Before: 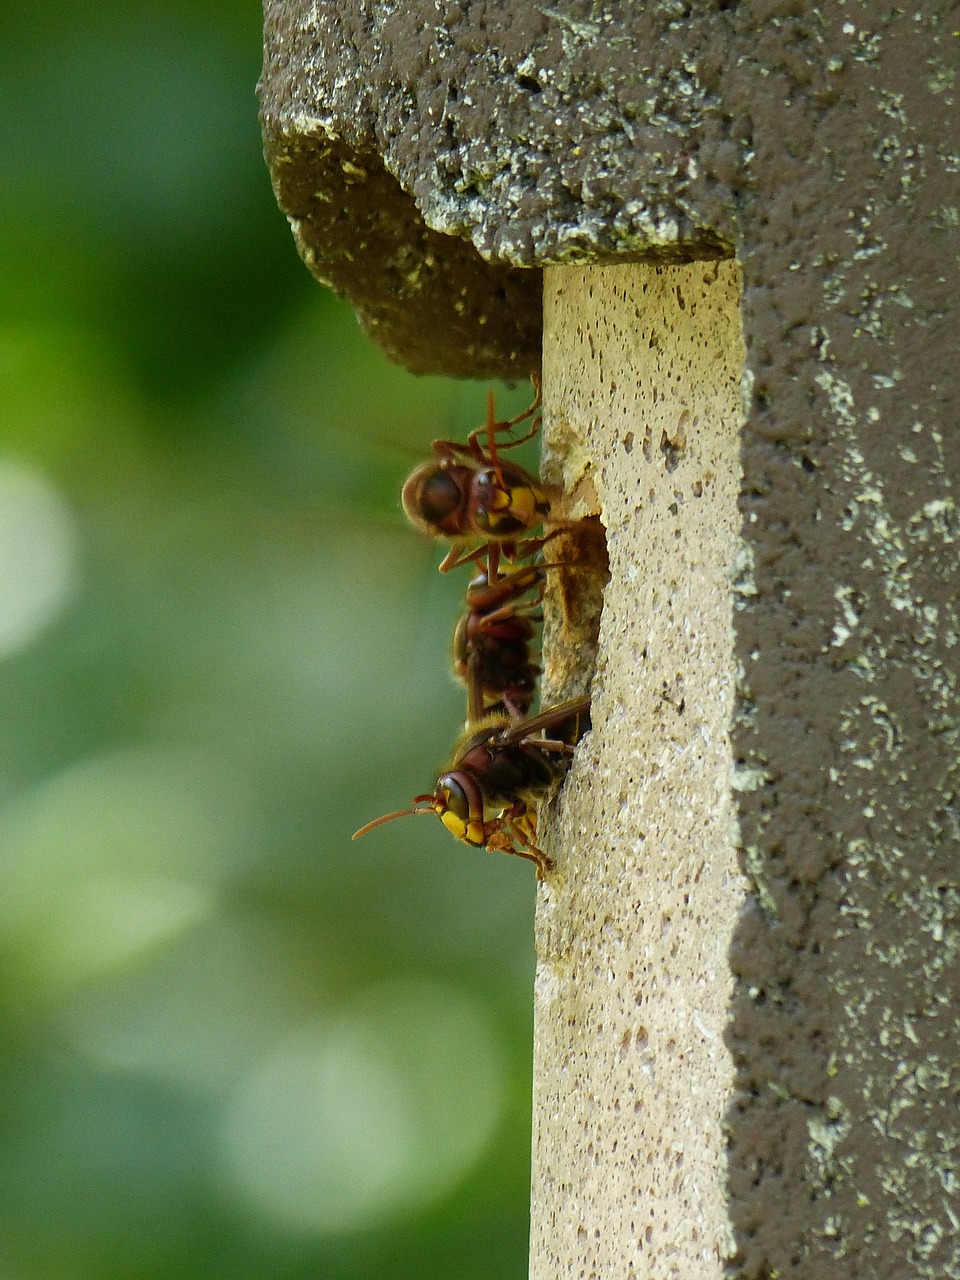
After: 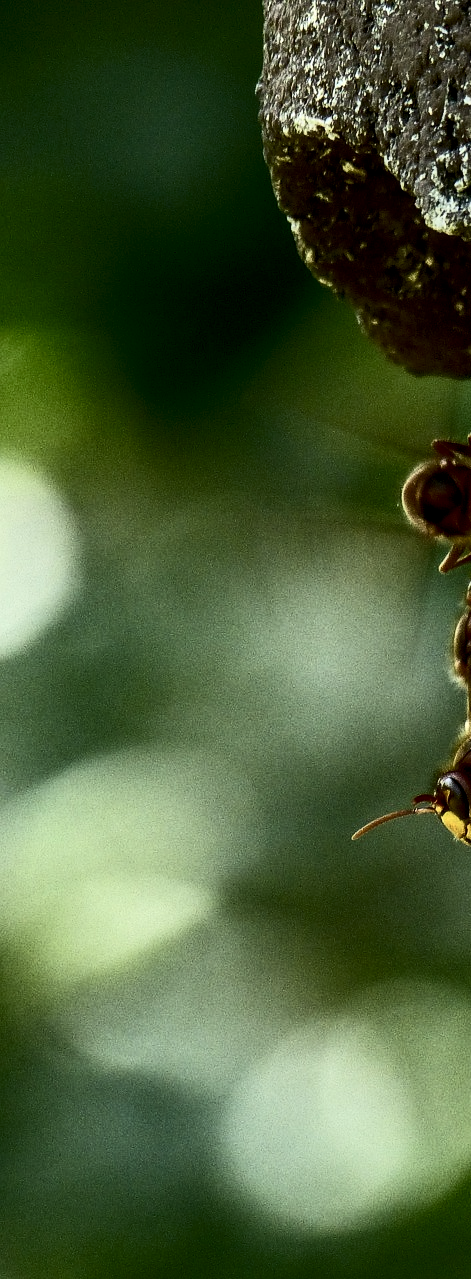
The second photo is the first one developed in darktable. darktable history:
tone equalizer: -8 EV -0.75 EV, -7 EV -0.7 EV, -6 EV -0.6 EV, -5 EV -0.4 EV, -3 EV 0.4 EV, -2 EV 0.6 EV, -1 EV 0.7 EV, +0 EV 0.75 EV, edges refinement/feathering 500, mask exposure compensation -1.57 EV, preserve details no
local contrast: detail 130%
color correction: saturation 0.85
contrast brightness saturation: contrast 0.39, brightness 0.1
crop and rotate: left 0%, top 0%, right 50.845%
exposure: black level correction 0.011, exposure -0.478 EV, compensate highlight preservation false
